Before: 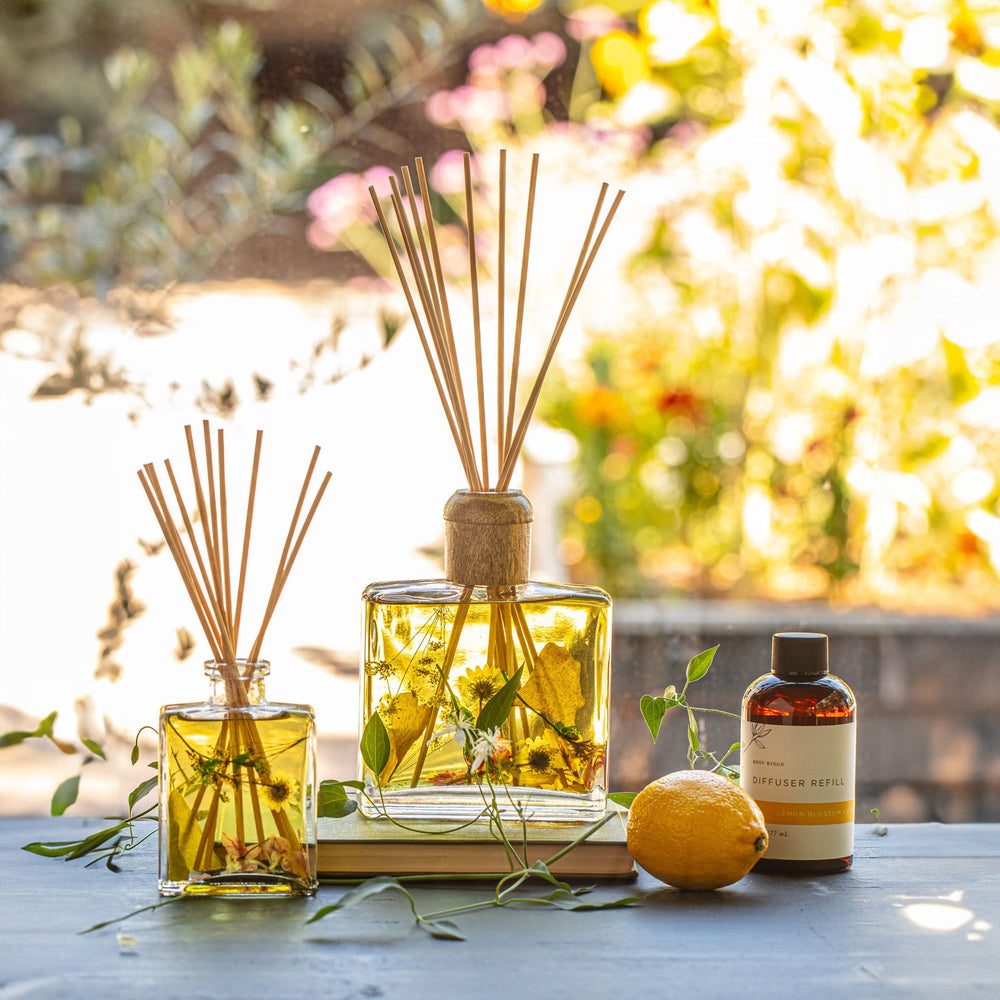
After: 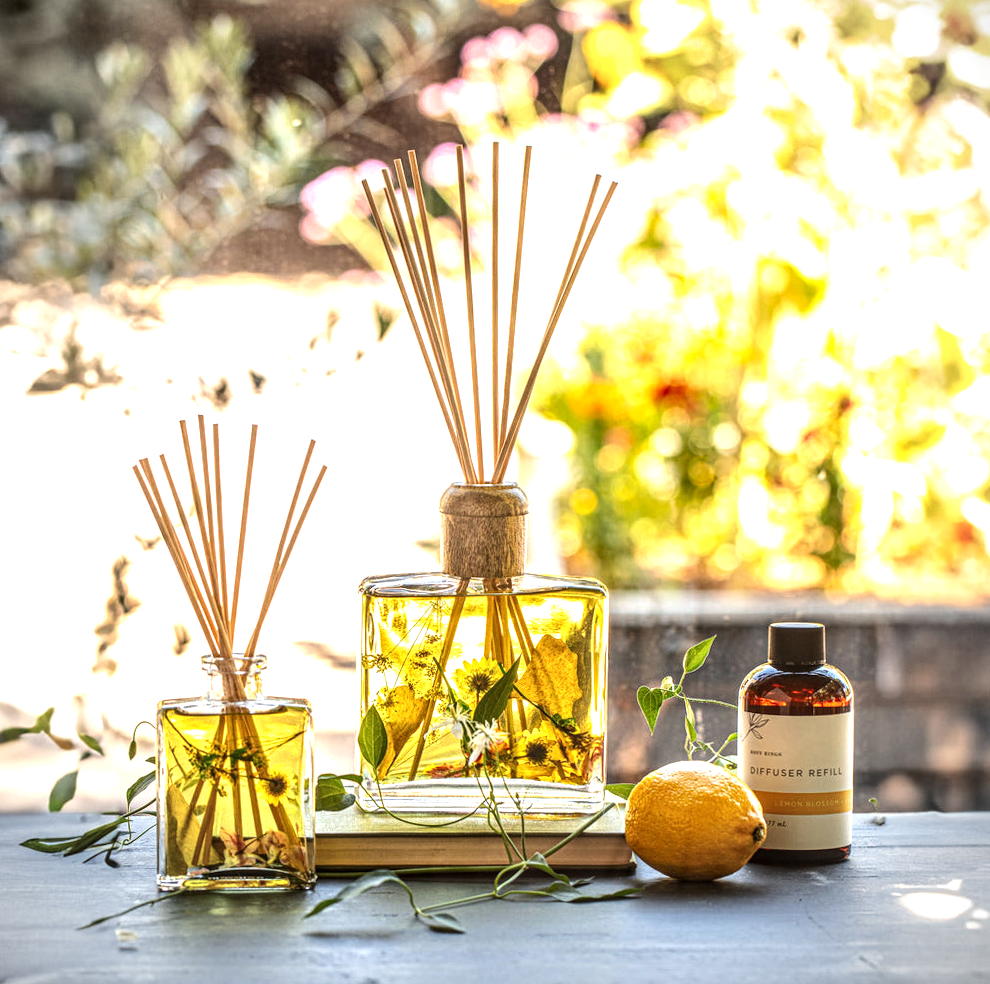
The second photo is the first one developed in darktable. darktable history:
rotate and perspective: rotation -0.45°, automatic cropping original format, crop left 0.008, crop right 0.992, crop top 0.012, crop bottom 0.988
tone equalizer: -8 EV -0.75 EV, -7 EV -0.7 EV, -6 EV -0.6 EV, -5 EV -0.4 EV, -3 EV 0.4 EV, -2 EV 0.6 EV, -1 EV 0.7 EV, +0 EV 0.75 EV, edges refinement/feathering 500, mask exposure compensation -1.57 EV, preserve details no
local contrast: on, module defaults
vignetting: fall-off radius 63.6%
